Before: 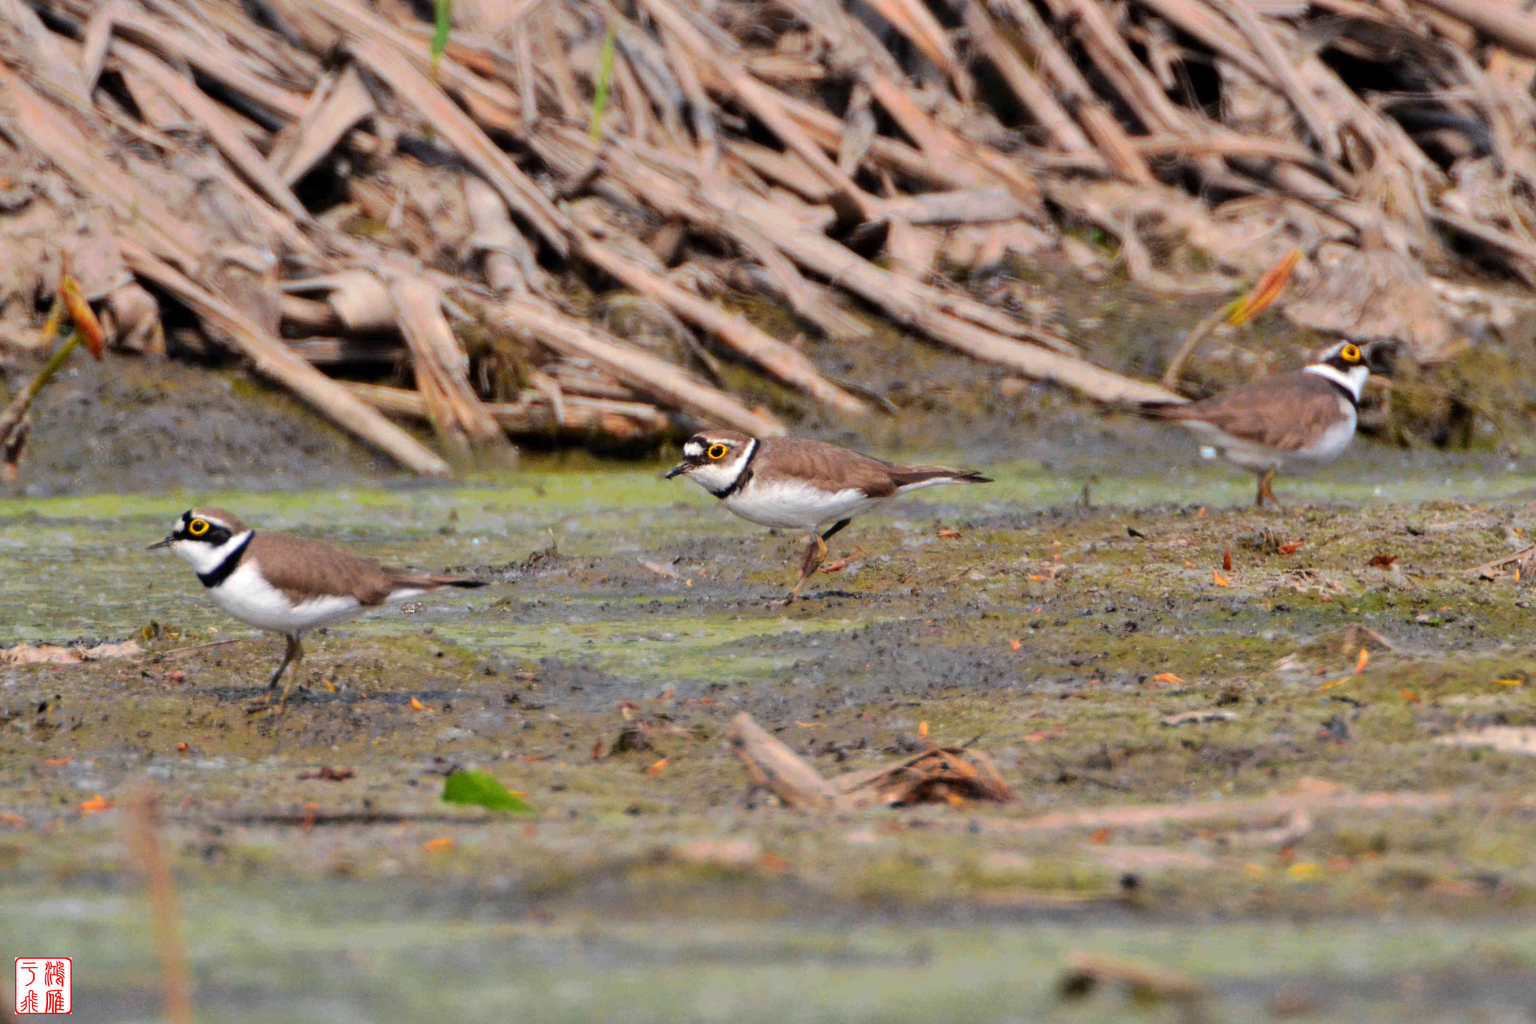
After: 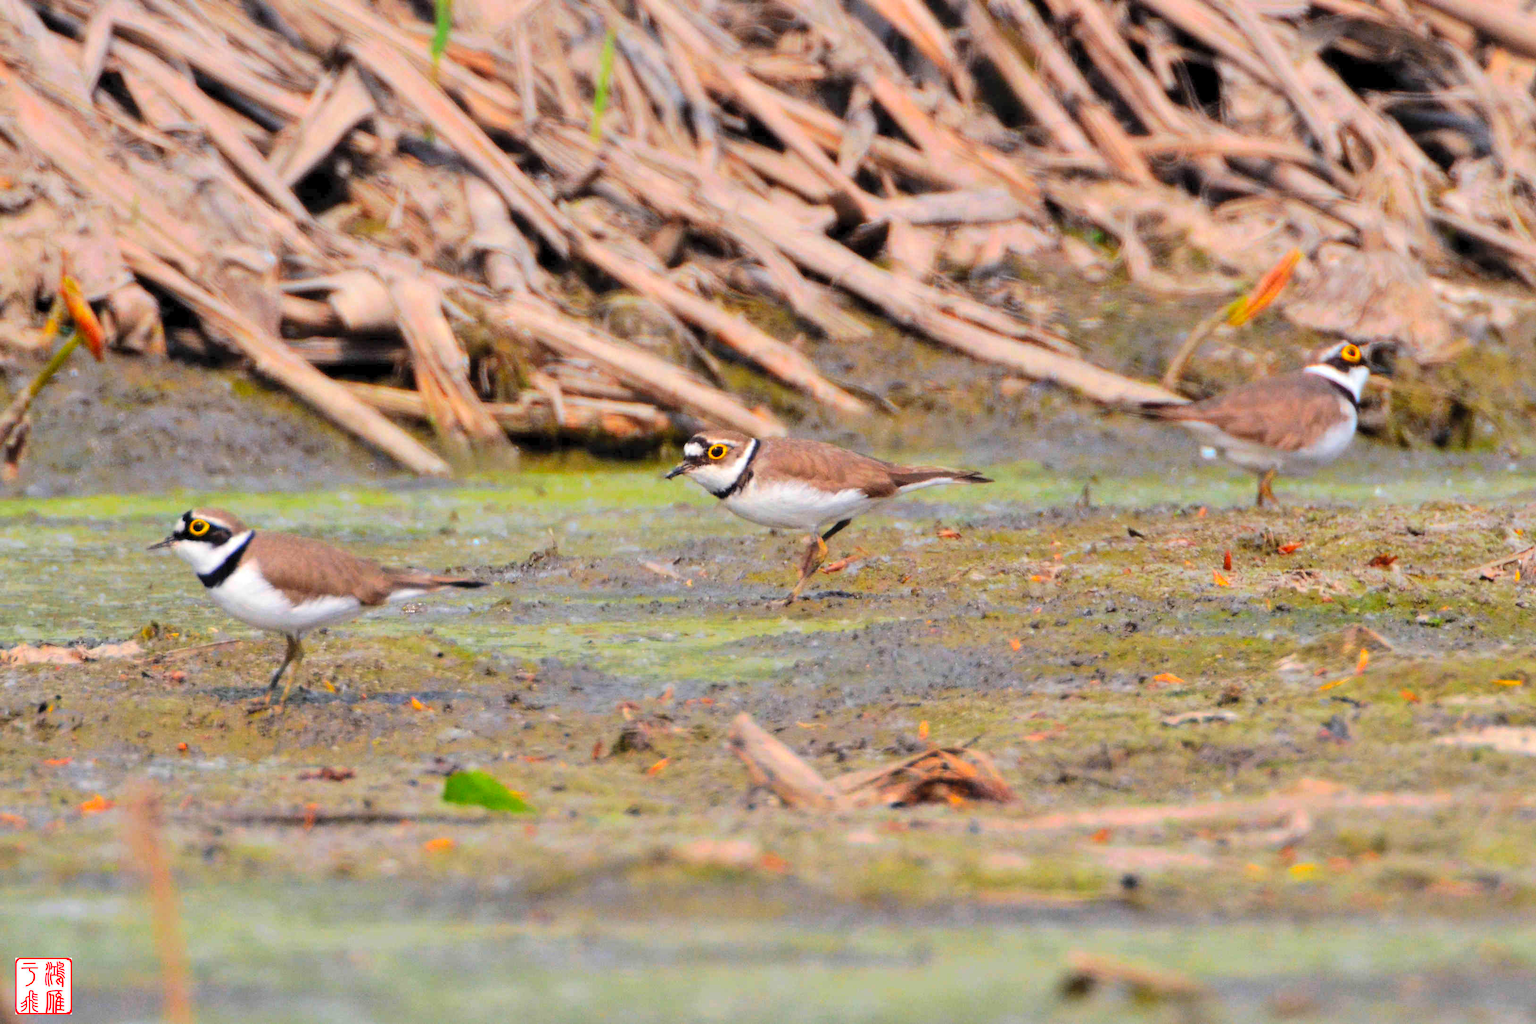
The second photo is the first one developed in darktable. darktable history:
contrast brightness saturation: contrast 0.069, brightness 0.178, saturation 0.397
